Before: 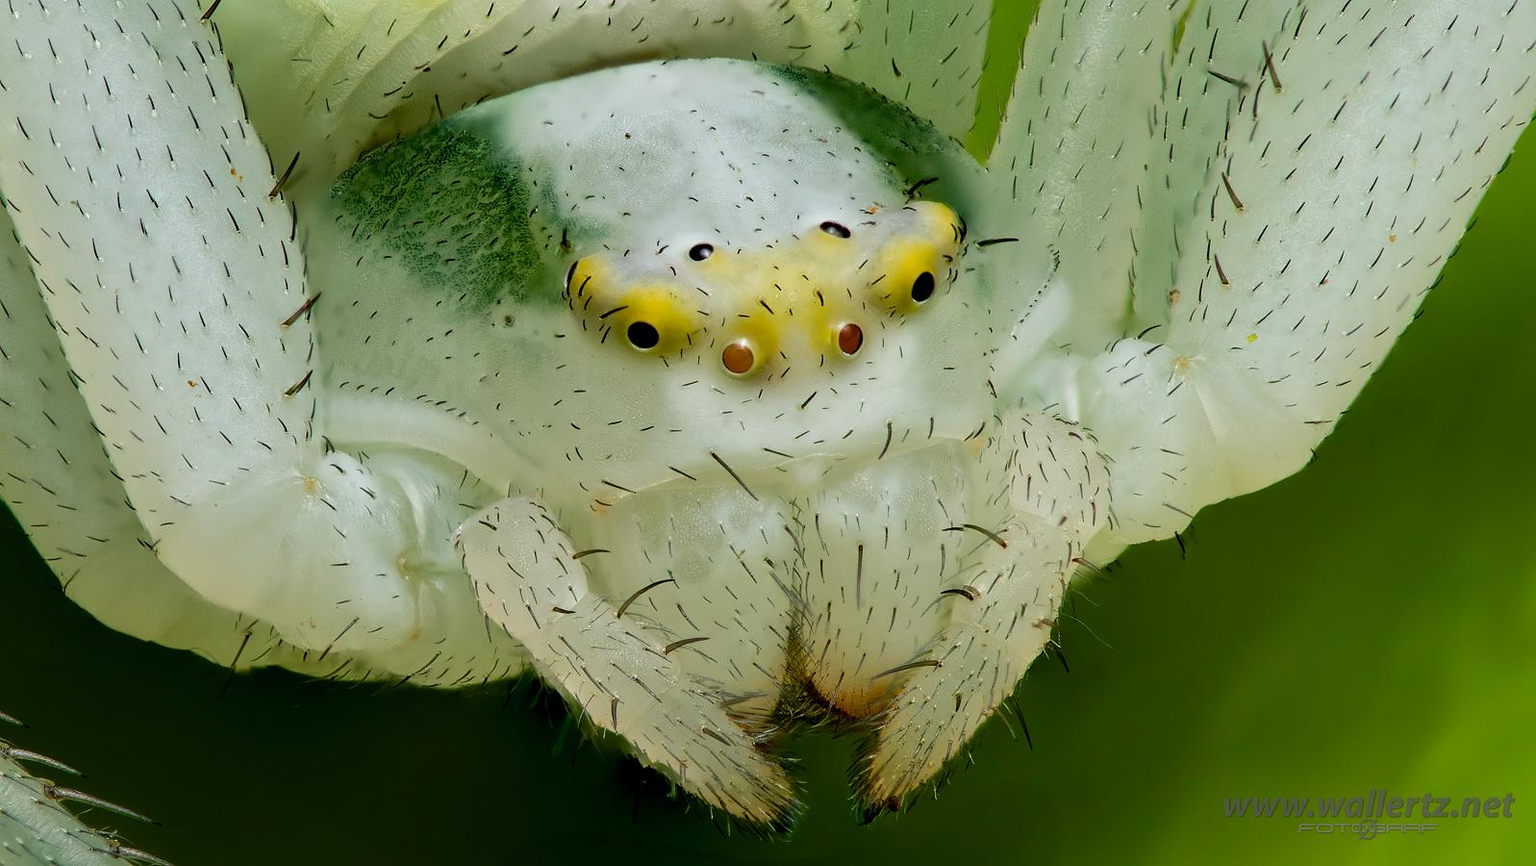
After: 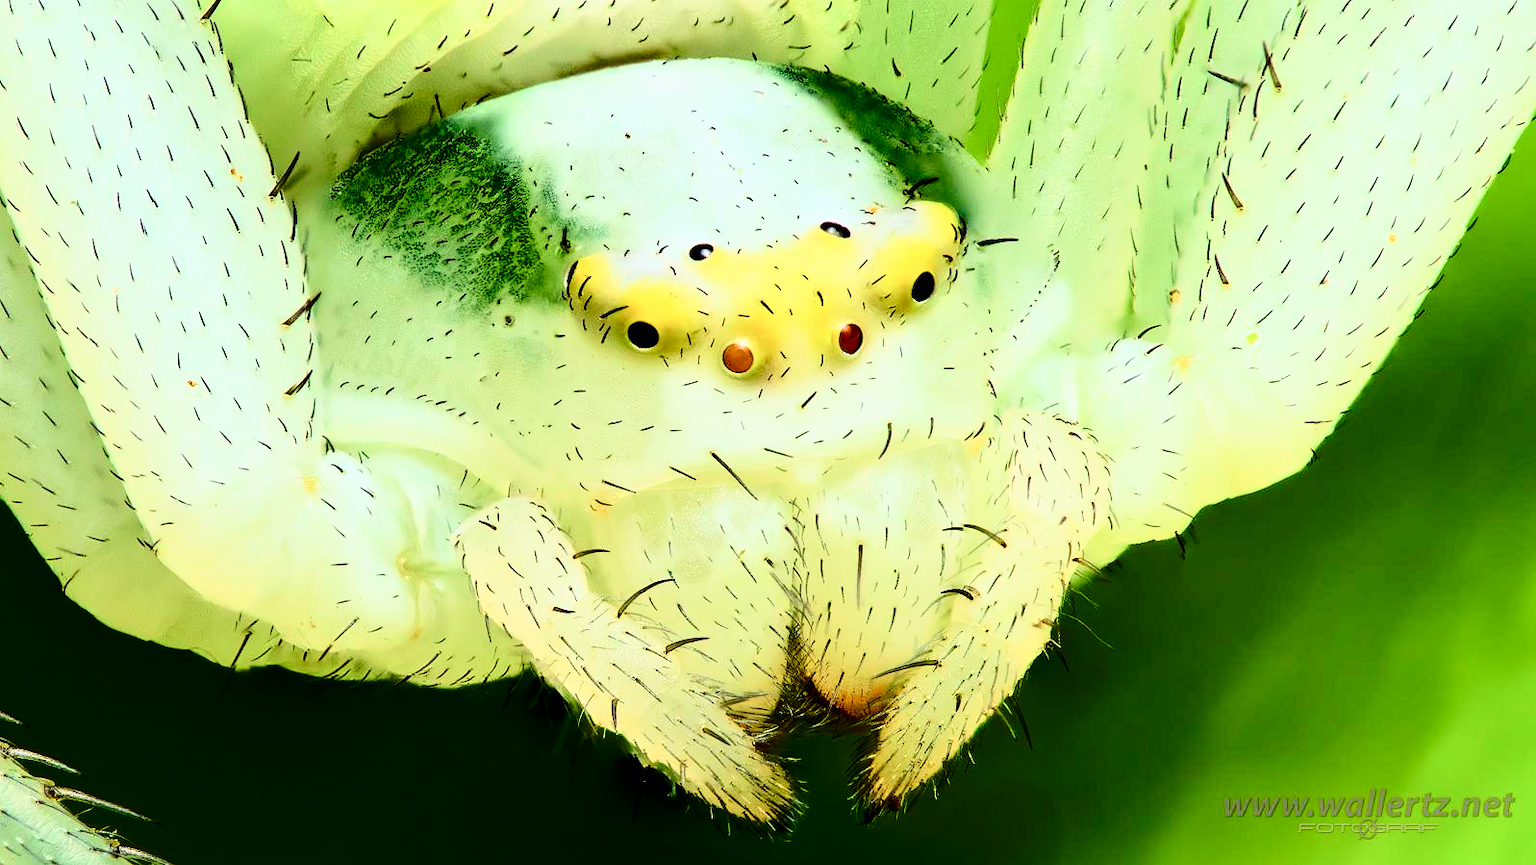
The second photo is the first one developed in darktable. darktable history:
tone curve: curves: ch0 [(0, 0) (0.187, 0.12) (0.384, 0.363) (0.618, 0.698) (0.754, 0.857) (0.875, 0.956) (1, 0.987)]; ch1 [(0, 0) (0.402, 0.36) (0.476, 0.466) (0.501, 0.501) (0.518, 0.514) (0.564, 0.608) (0.614, 0.664) (0.692, 0.744) (1, 1)]; ch2 [(0, 0) (0.435, 0.412) (0.483, 0.481) (0.503, 0.503) (0.522, 0.535) (0.563, 0.601) (0.627, 0.699) (0.699, 0.753) (0.997, 0.858)], color space Lab, independent channels
base curve: curves: ch0 [(0, 0) (0.032, 0.037) (0.105, 0.228) (0.435, 0.76) (0.856, 0.983) (1, 1)]
